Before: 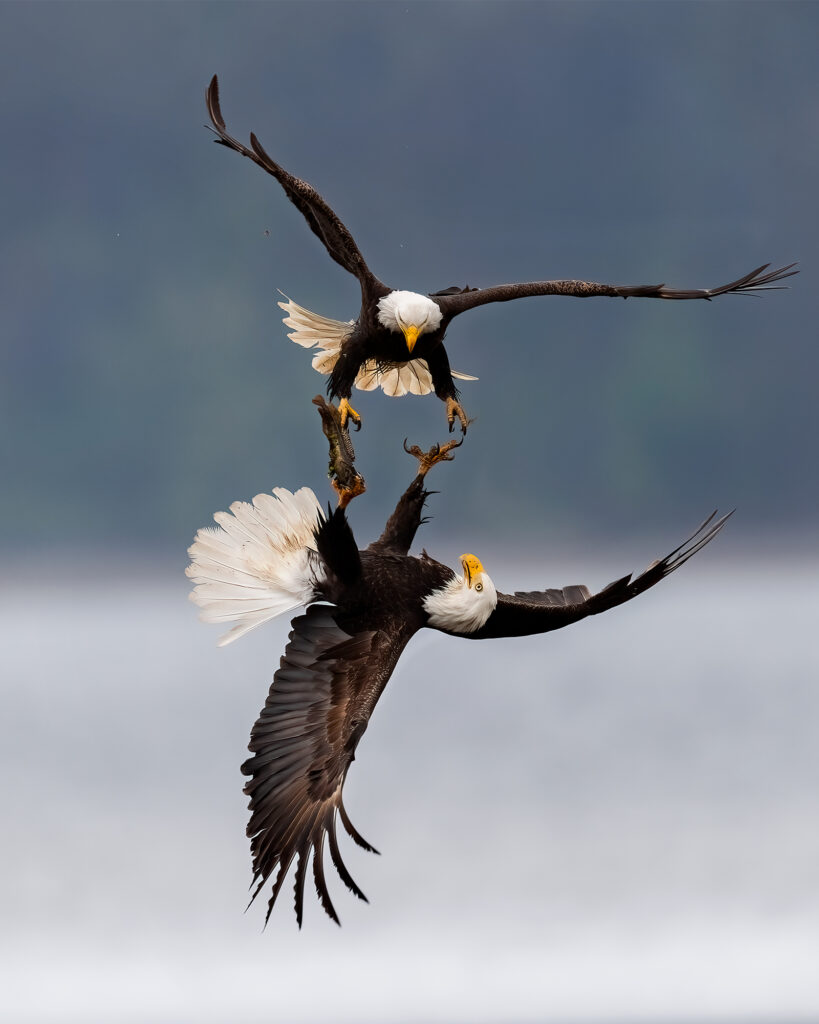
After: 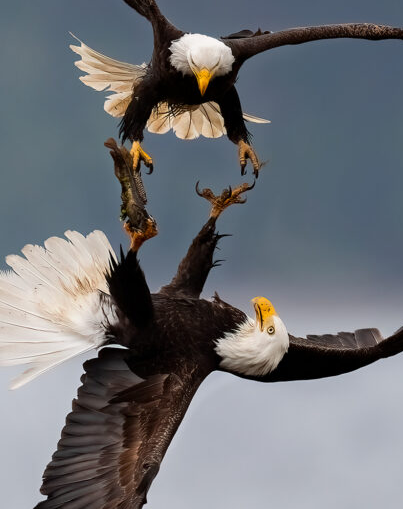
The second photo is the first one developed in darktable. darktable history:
crop: left 25.439%, top 25.127%, right 25.258%, bottom 25.116%
